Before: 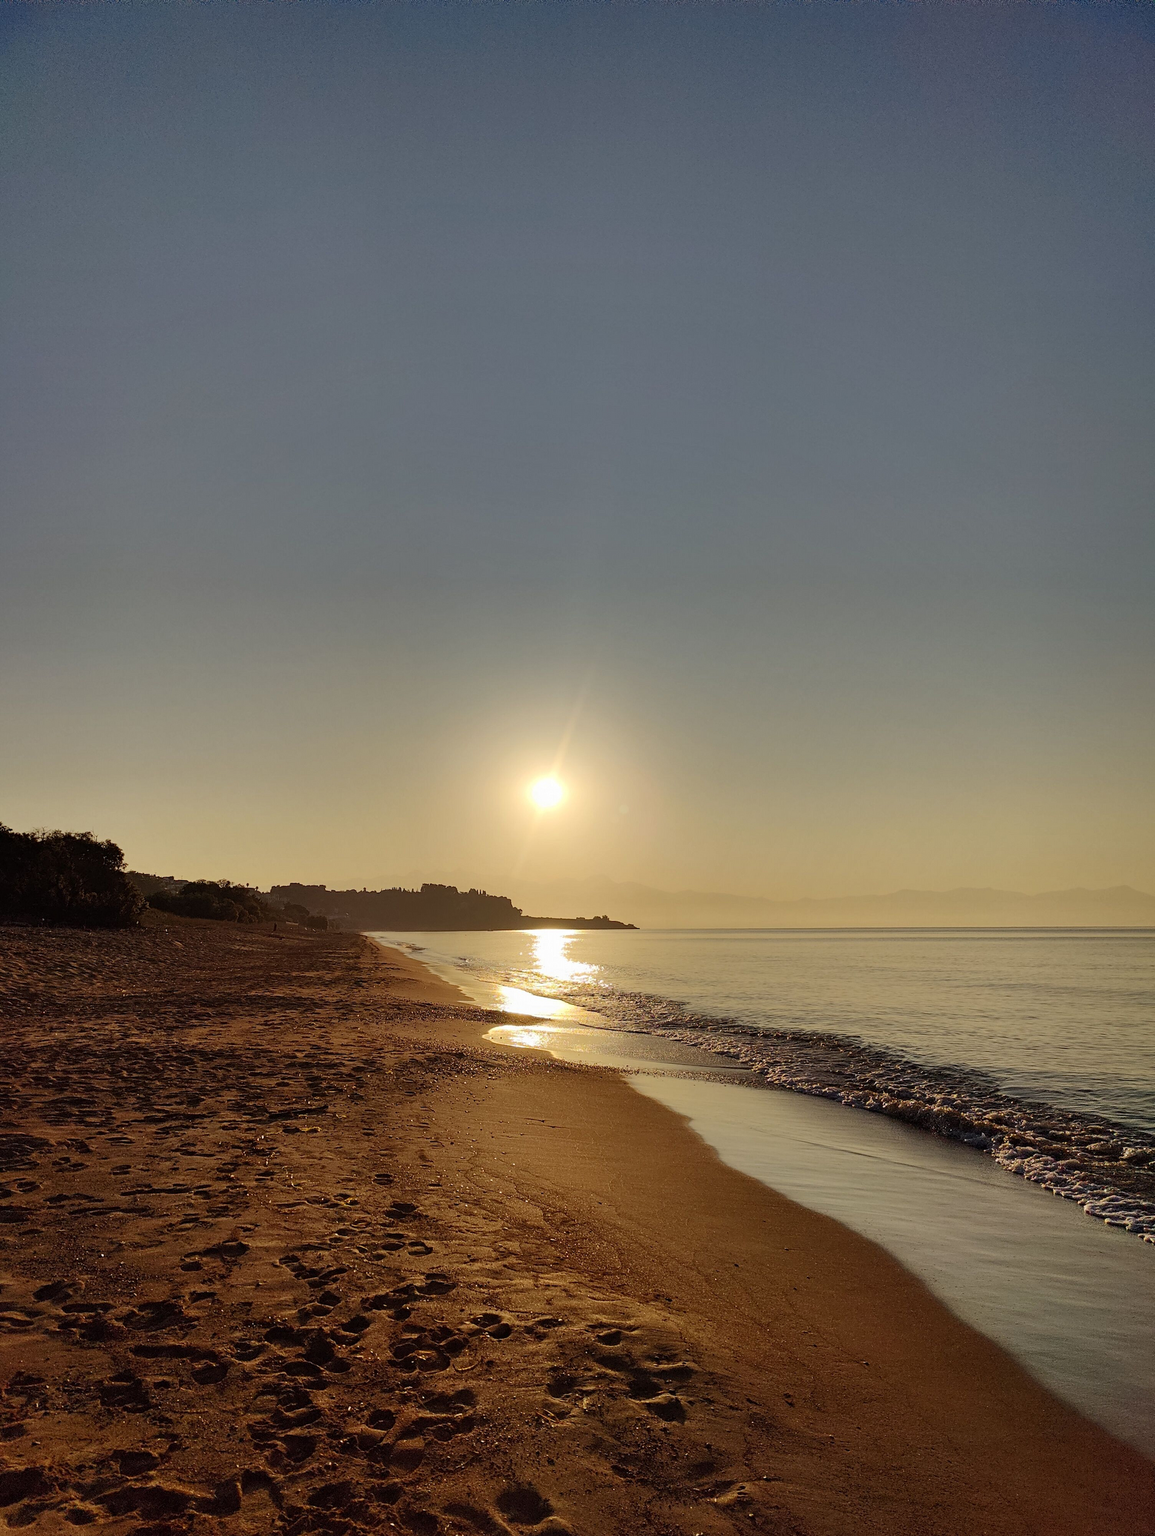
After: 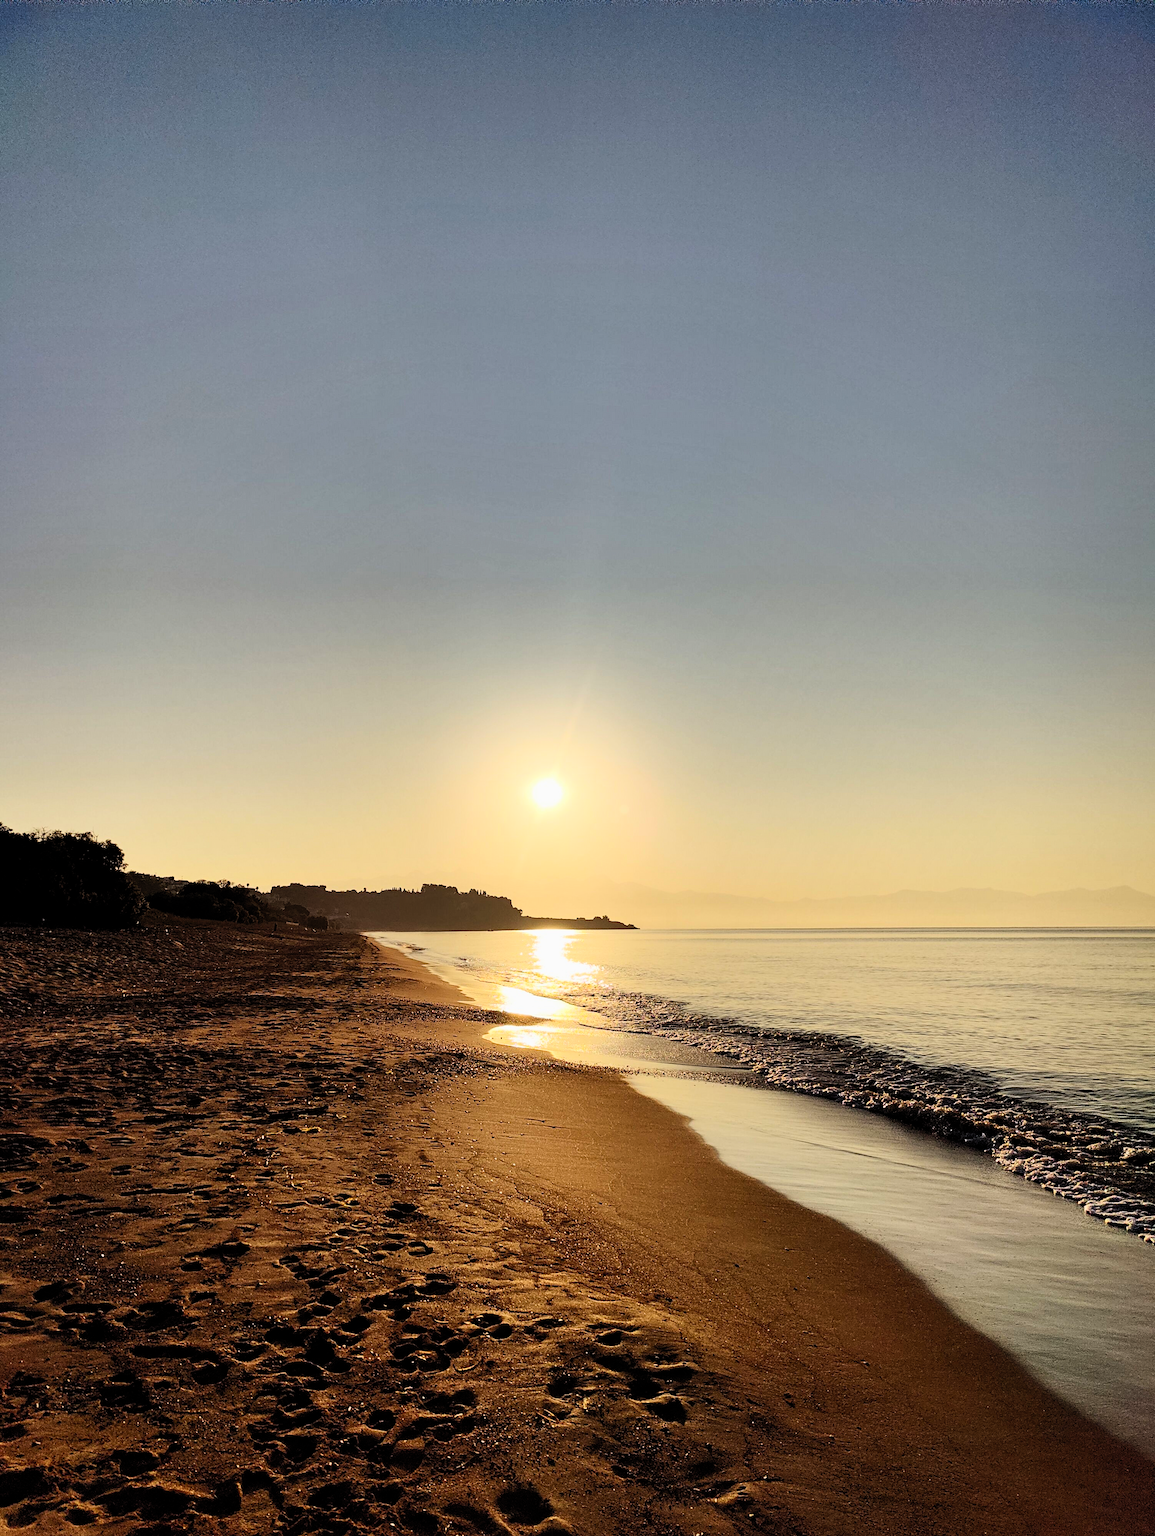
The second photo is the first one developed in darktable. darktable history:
exposure: exposure 0.202 EV, compensate highlight preservation false
filmic rgb: middle gray luminance 10.03%, black relative exposure -8.62 EV, white relative exposure 3.31 EV, target black luminance 0%, hardness 5.2, latitude 44.57%, contrast 1.303, highlights saturation mix 5.14%, shadows ↔ highlights balance 24.78%
contrast brightness saturation: contrast 0.203, brightness 0.157, saturation 0.218
